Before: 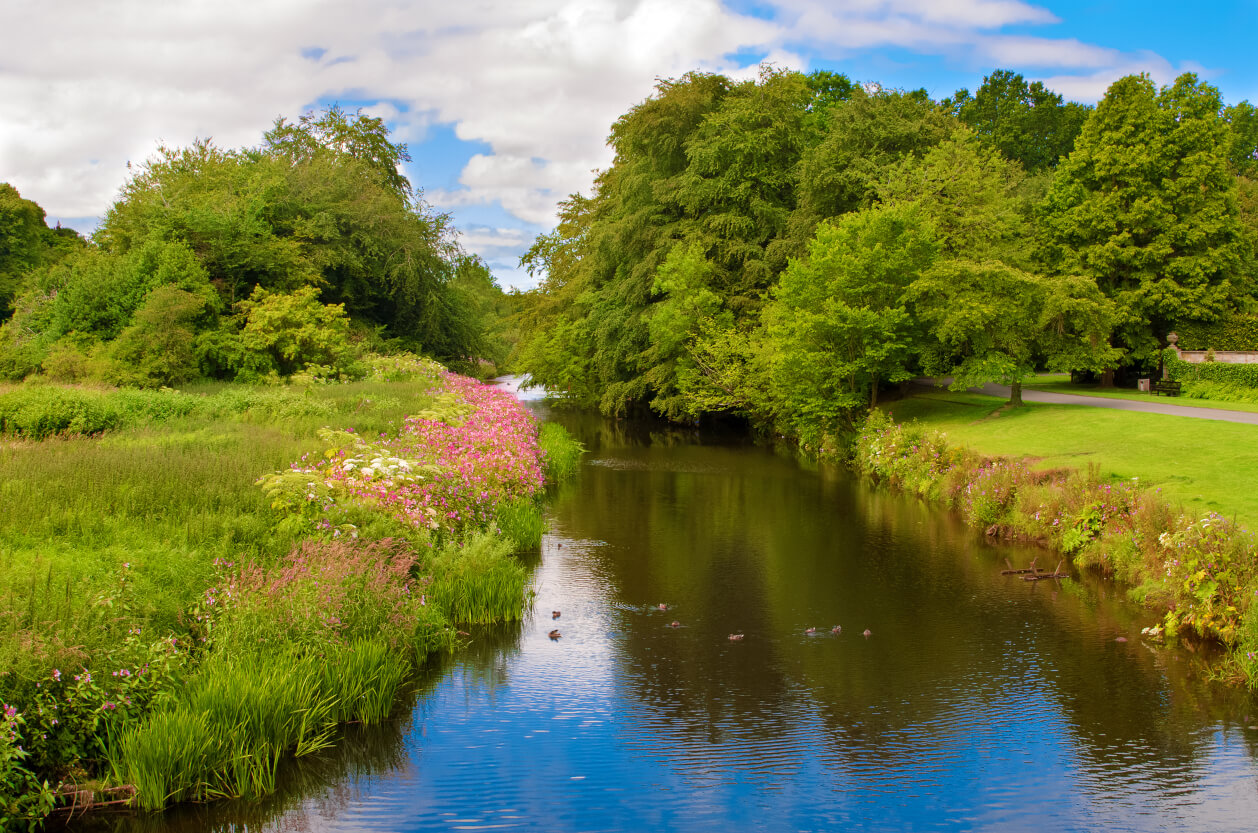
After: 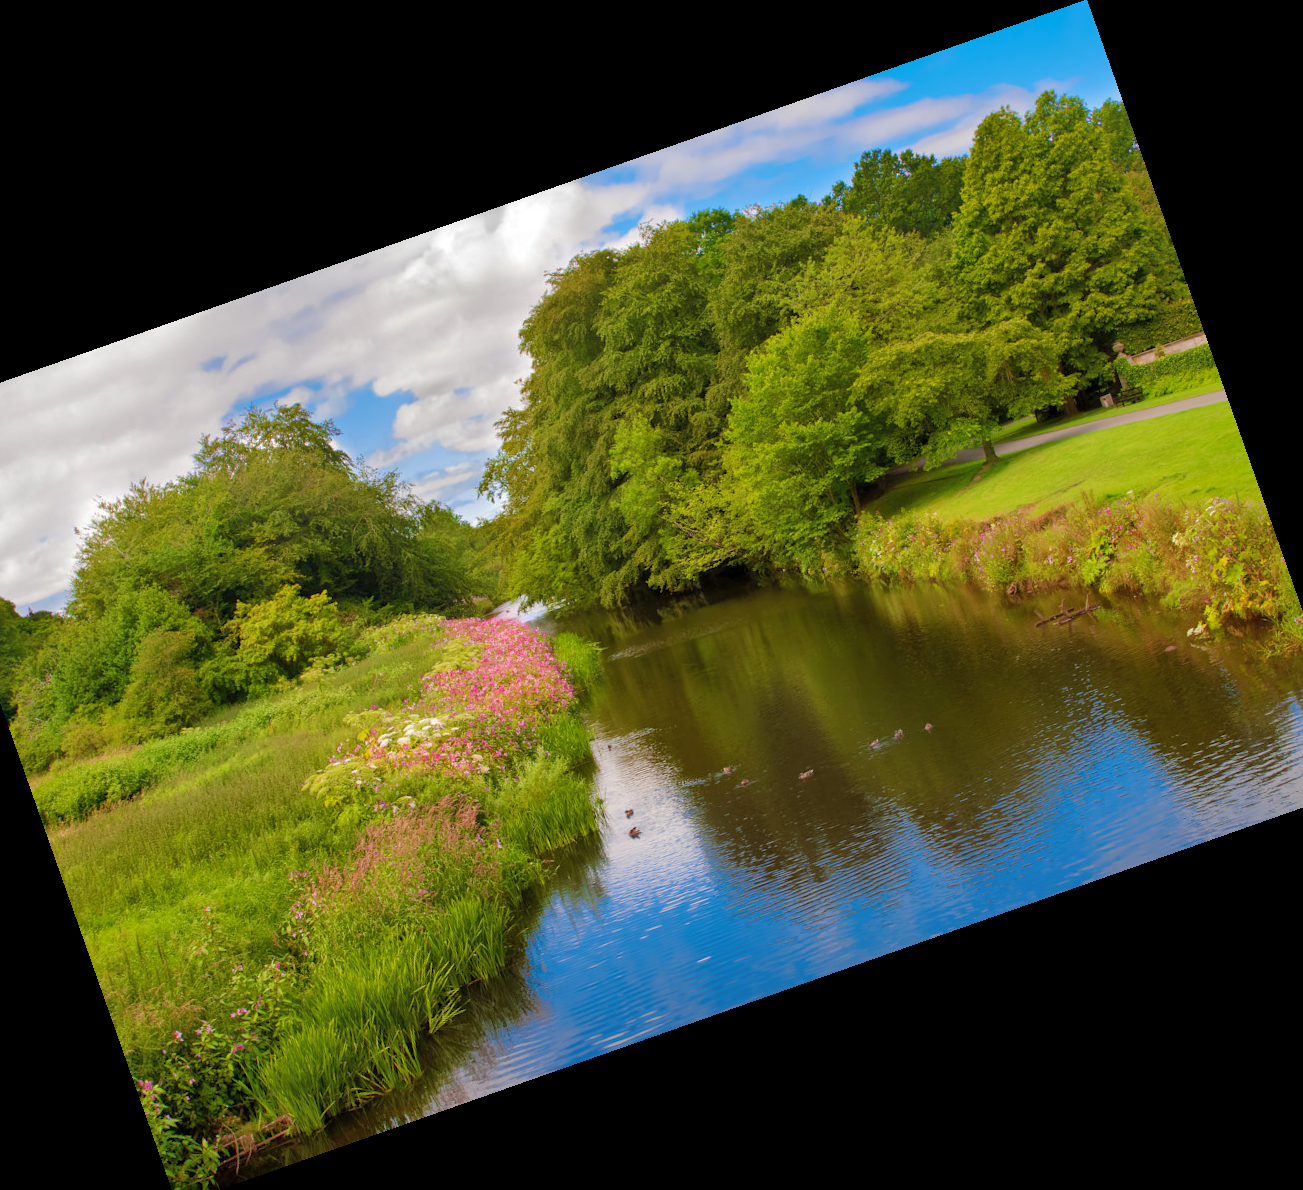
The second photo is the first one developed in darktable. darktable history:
shadows and highlights: on, module defaults
crop and rotate: angle 19.43°, left 6.812%, right 4.125%, bottom 1.087%
